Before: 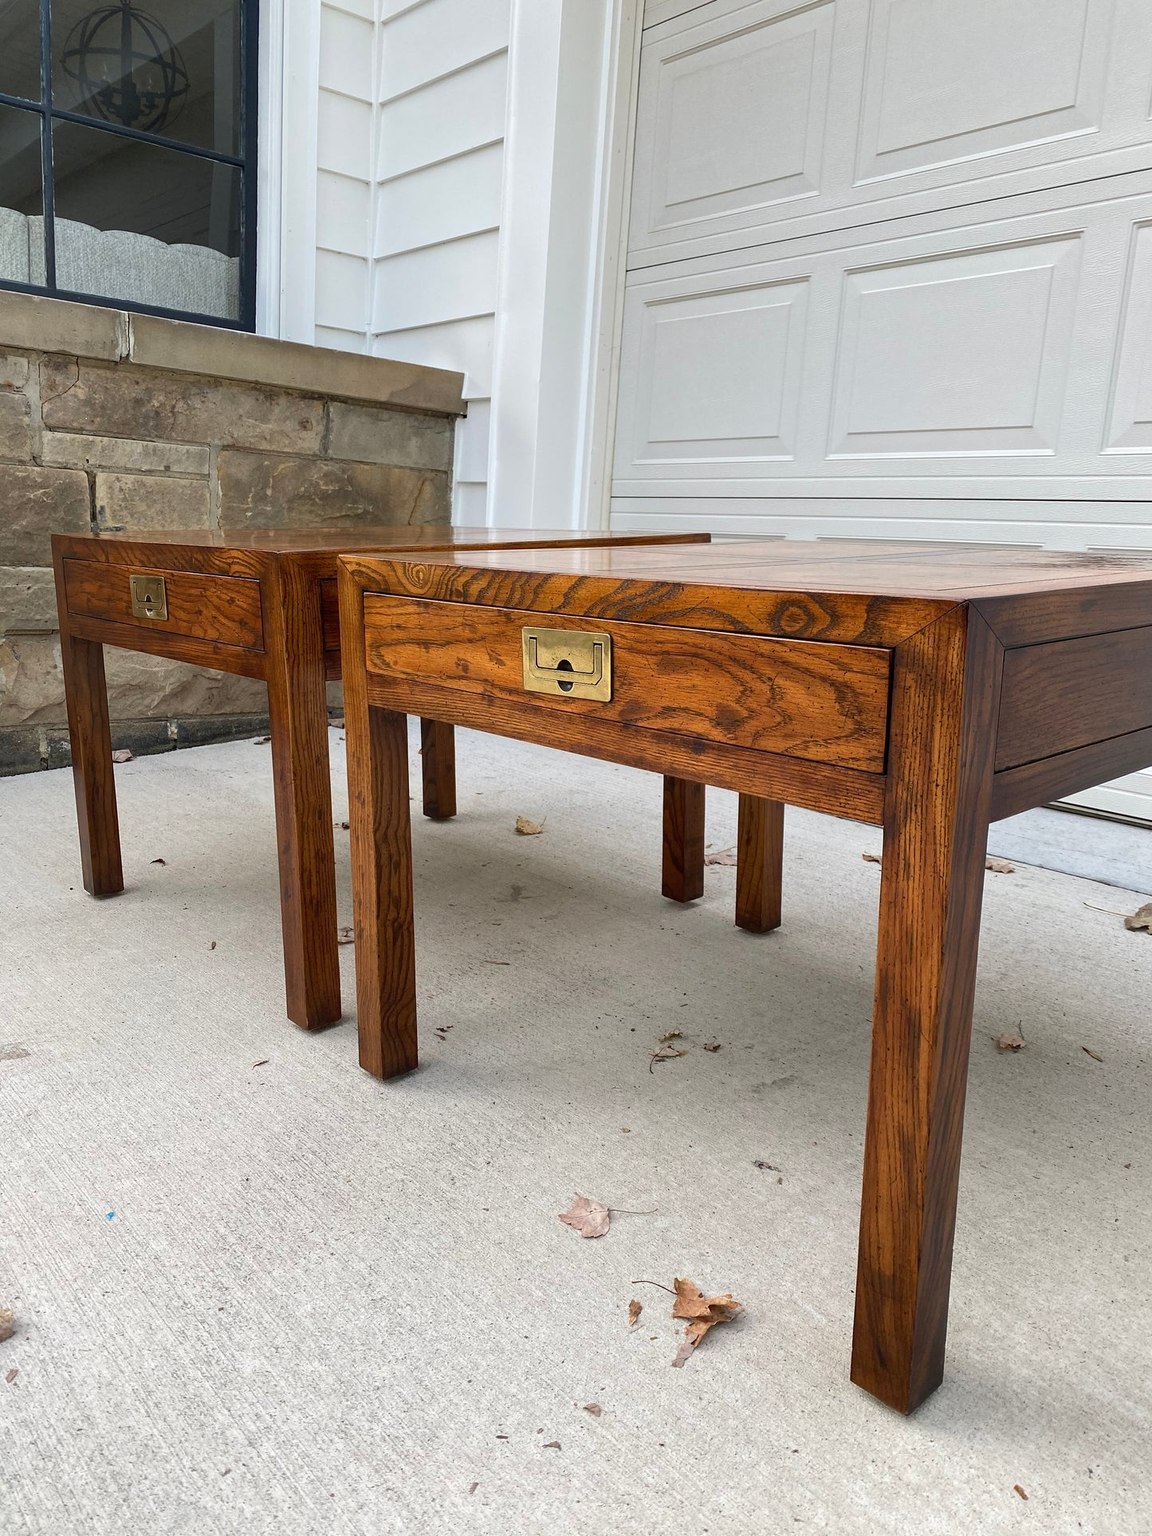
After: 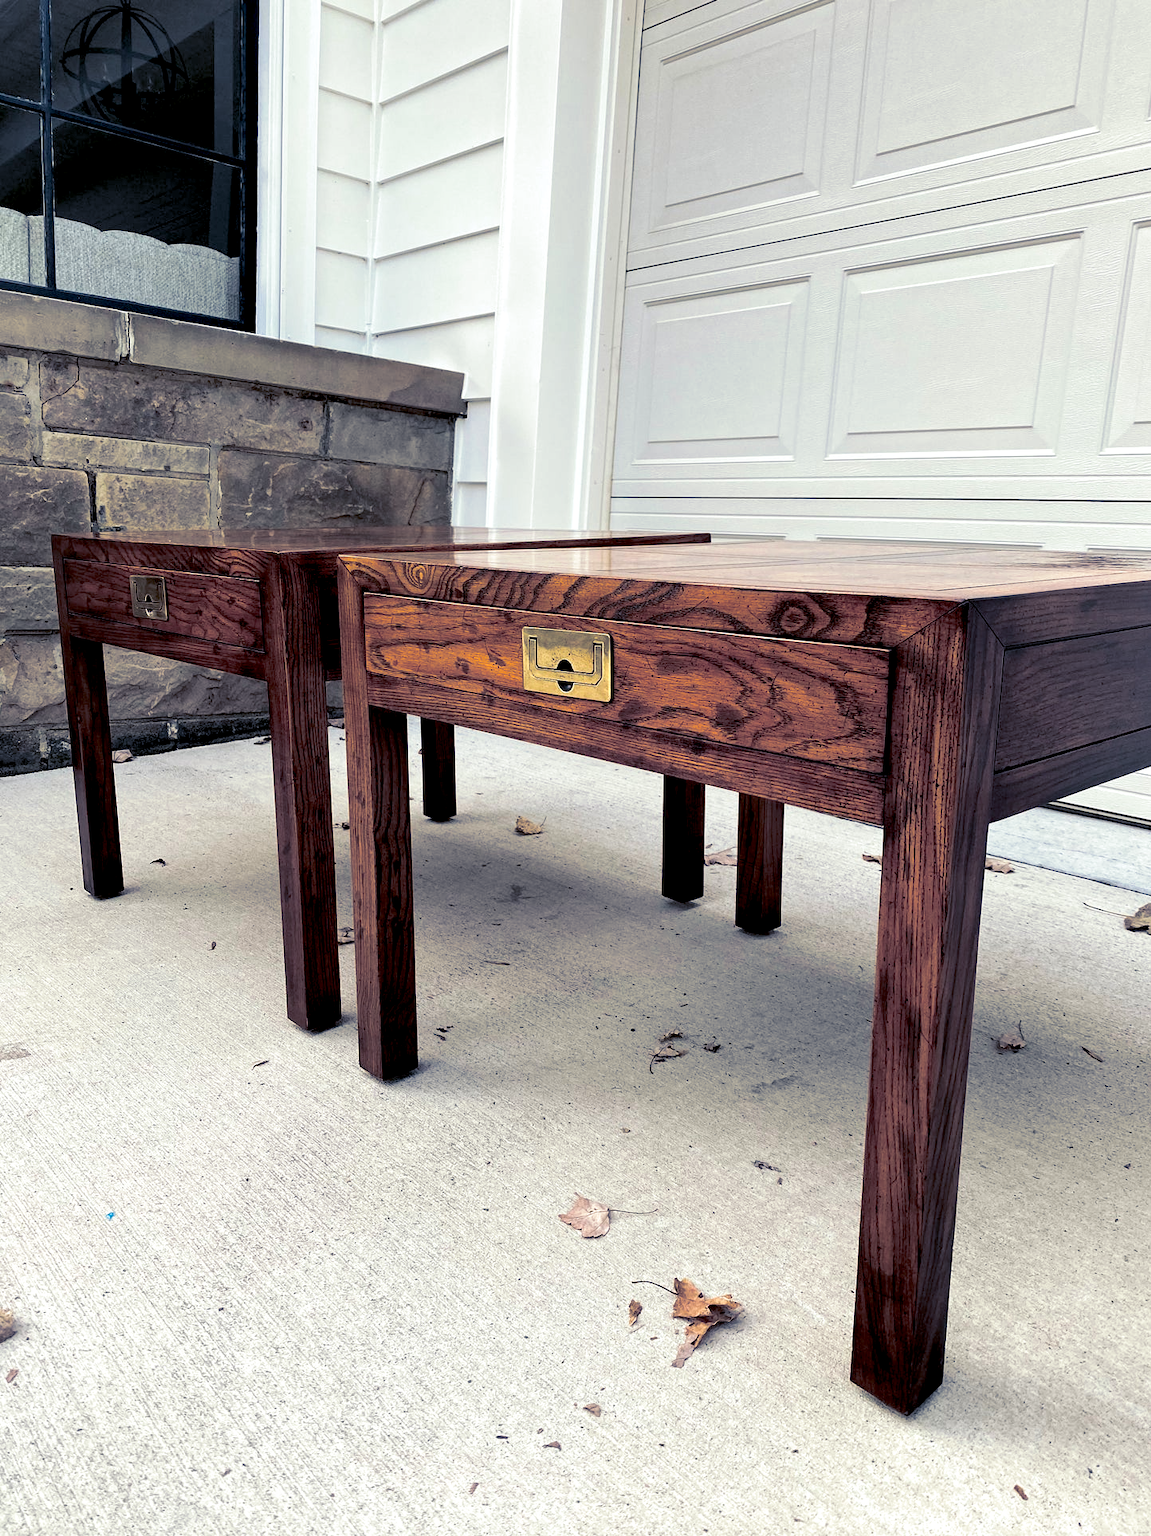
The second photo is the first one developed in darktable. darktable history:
split-toning: shadows › hue 230.4°
exposure: black level correction 0.031, exposure 0.304 EV, compensate highlight preservation false
